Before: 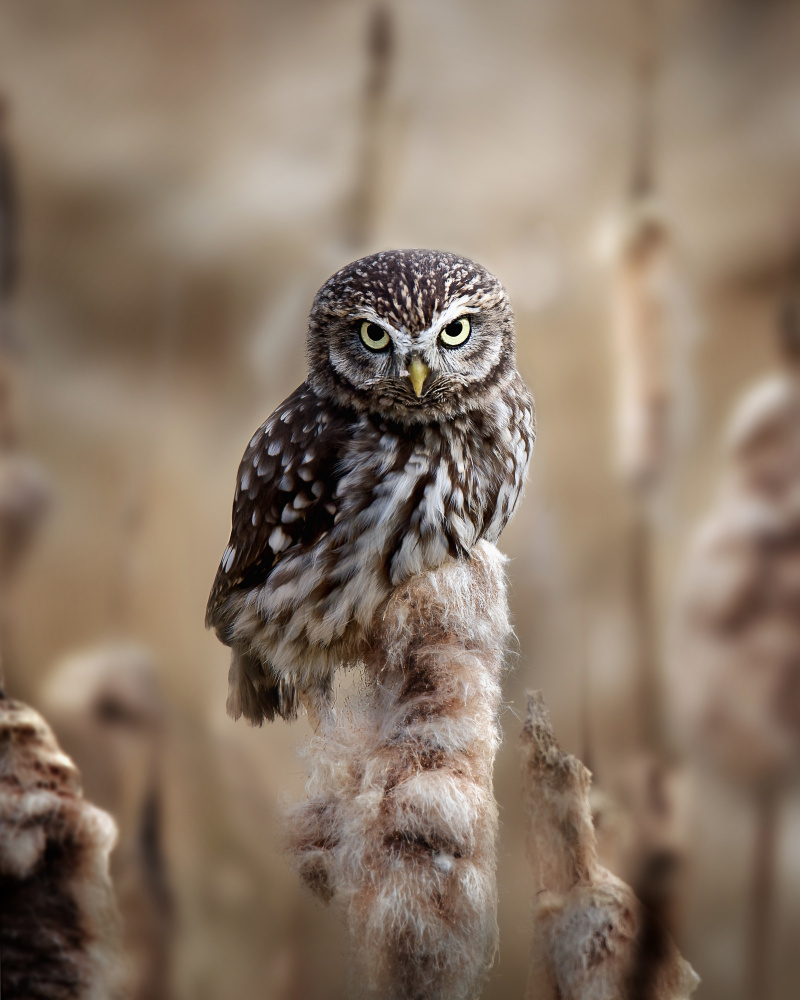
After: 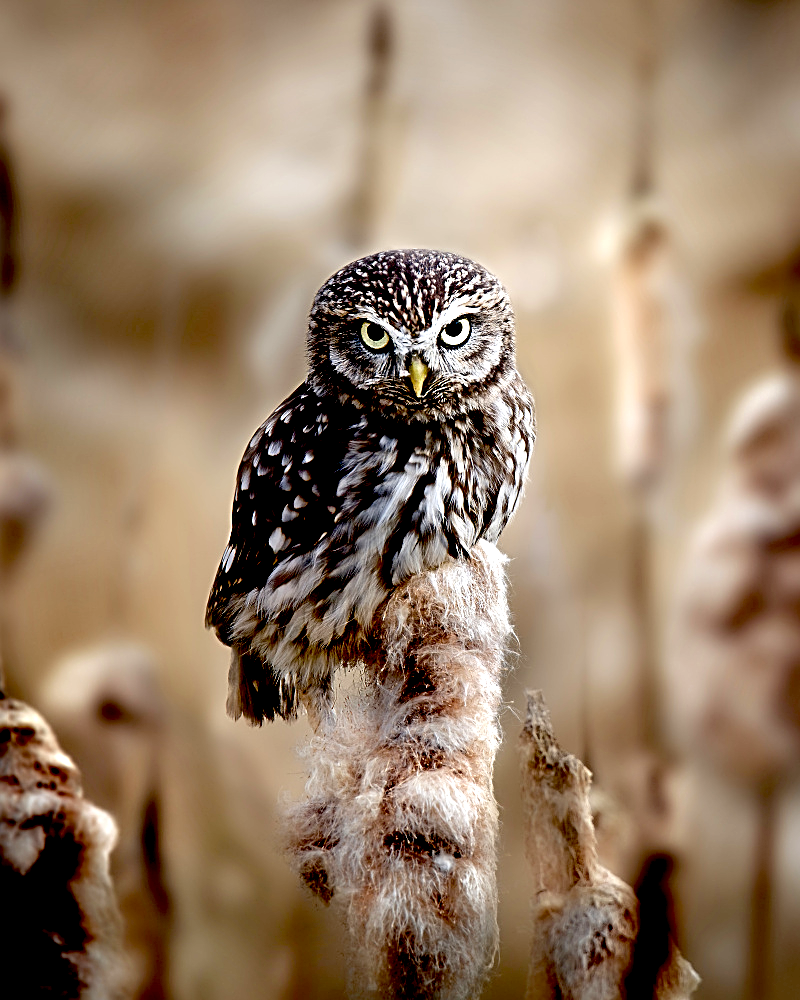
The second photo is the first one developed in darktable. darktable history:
exposure: black level correction 0.04, exposure 0.5 EV, compensate highlight preservation false
sharpen: radius 2.531, amount 0.628
